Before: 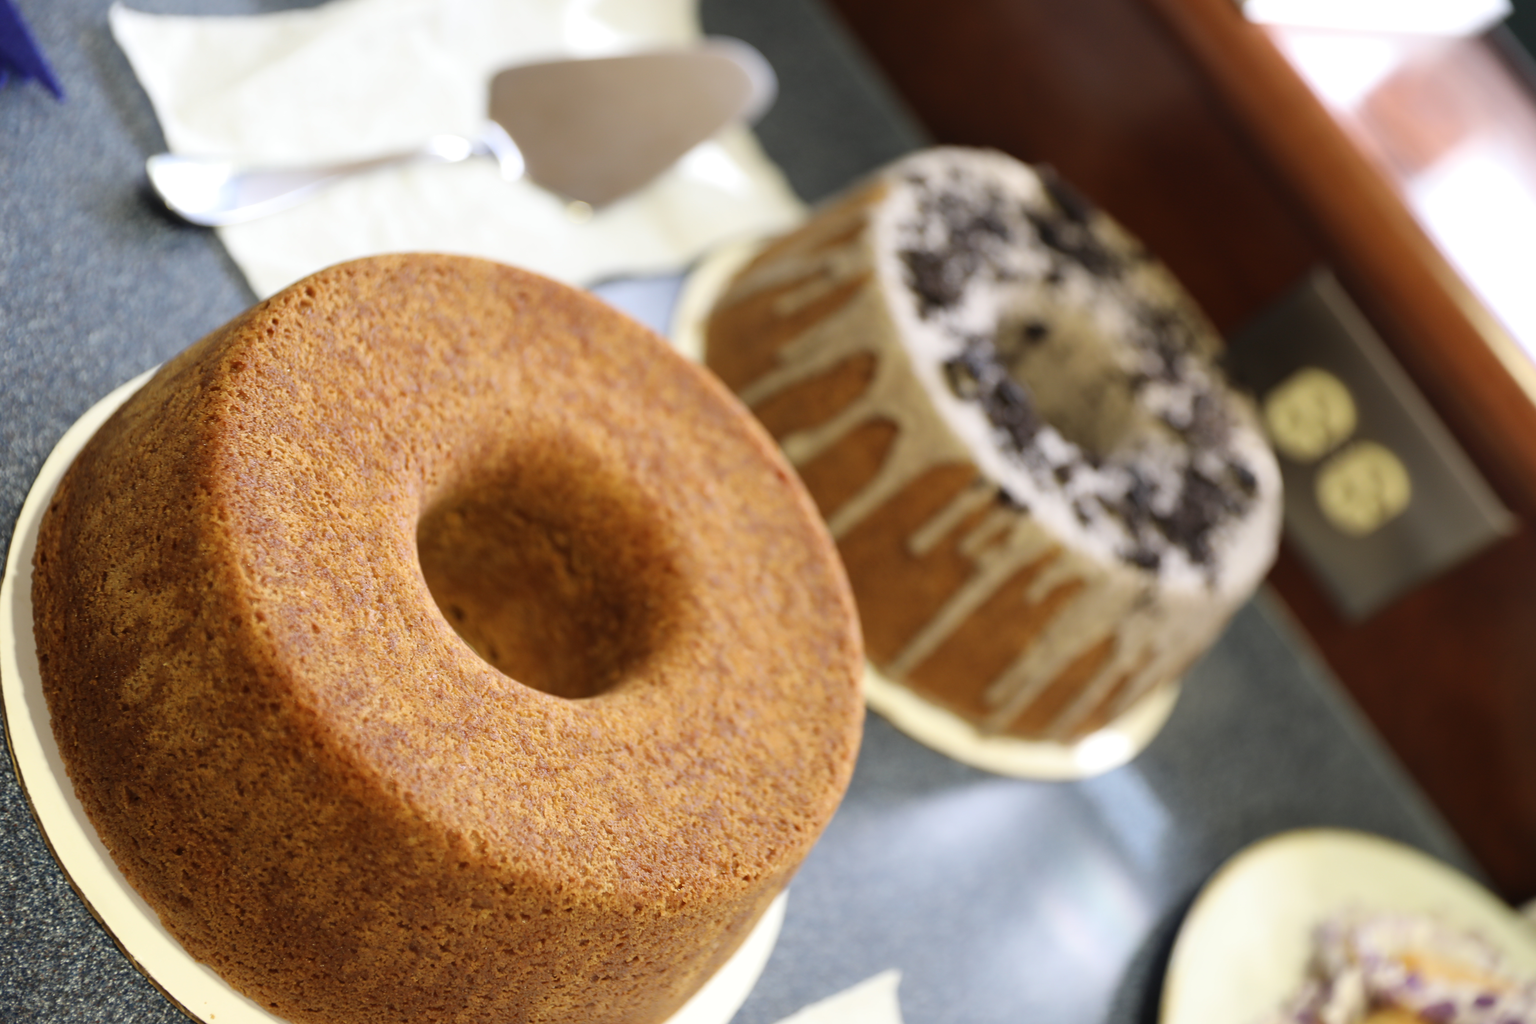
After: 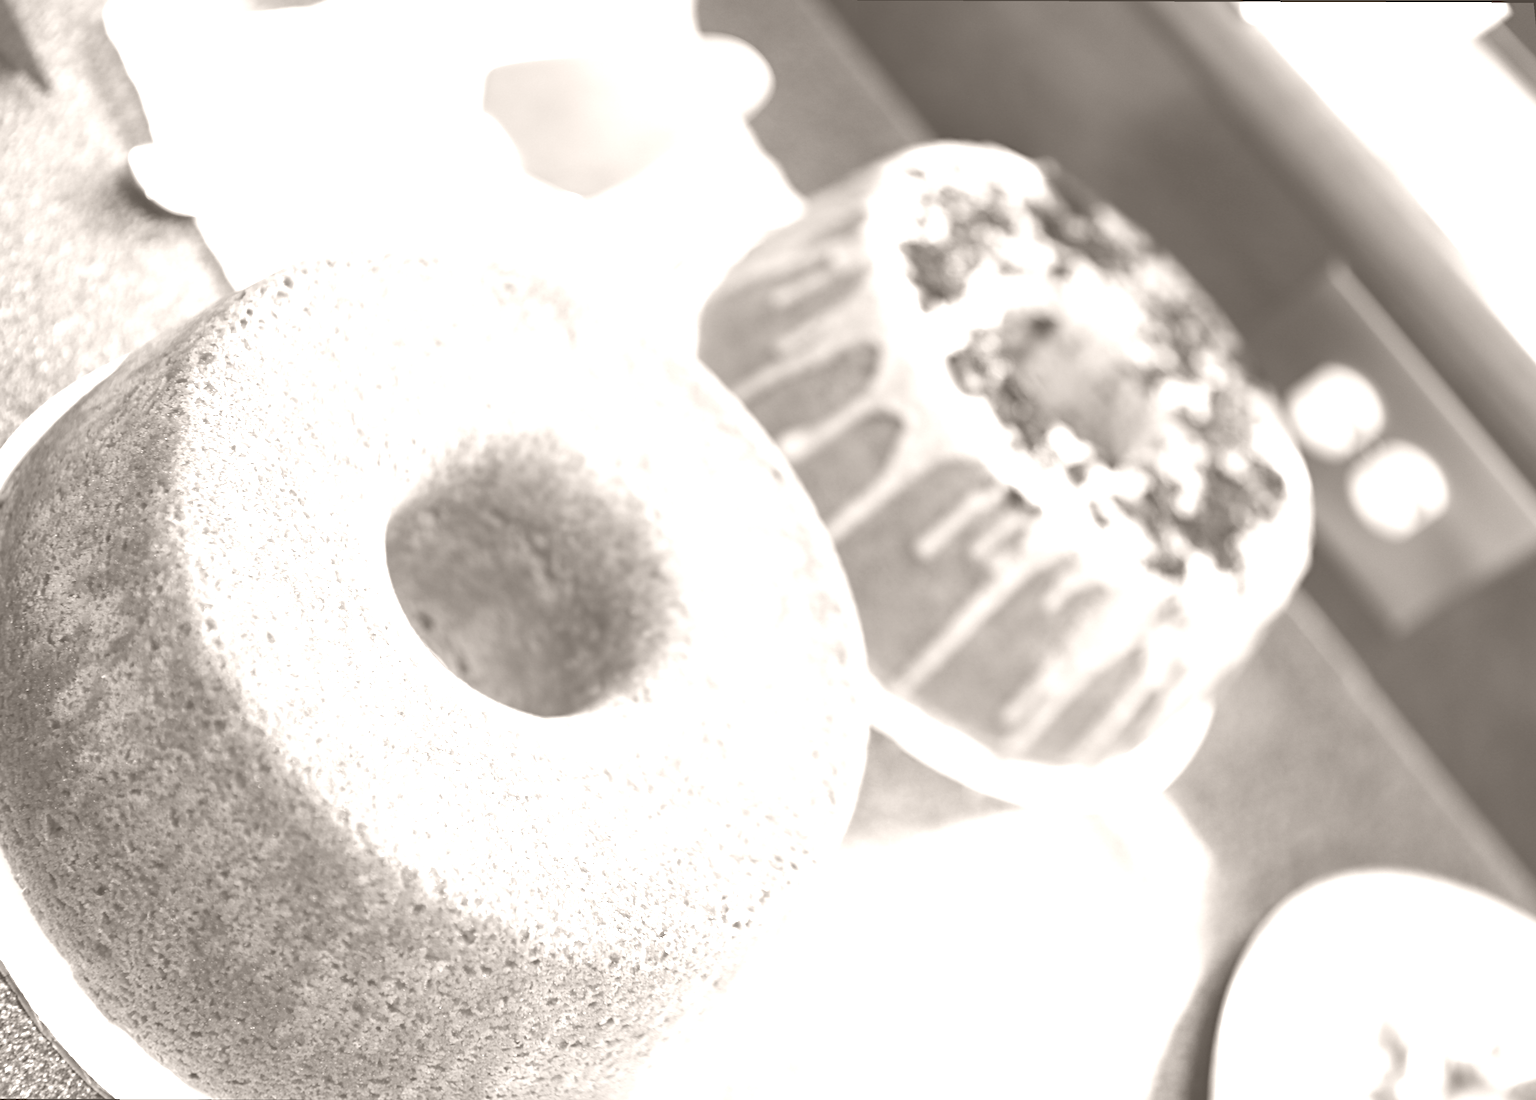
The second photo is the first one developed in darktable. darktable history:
rotate and perspective: rotation 0.215°, lens shift (vertical) -0.139, crop left 0.069, crop right 0.939, crop top 0.002, crop bottom 0.996
velvia: on, module defaults
colorize: hue 34.49°, saturation 35.33%, source mix 100%, lightness 55%, version 1
haze removal: strength 0.29, distance 0.25, compatibility mode true, adaptive false
exposure: exposure 0.648 EV, compensate highlight preservation false
